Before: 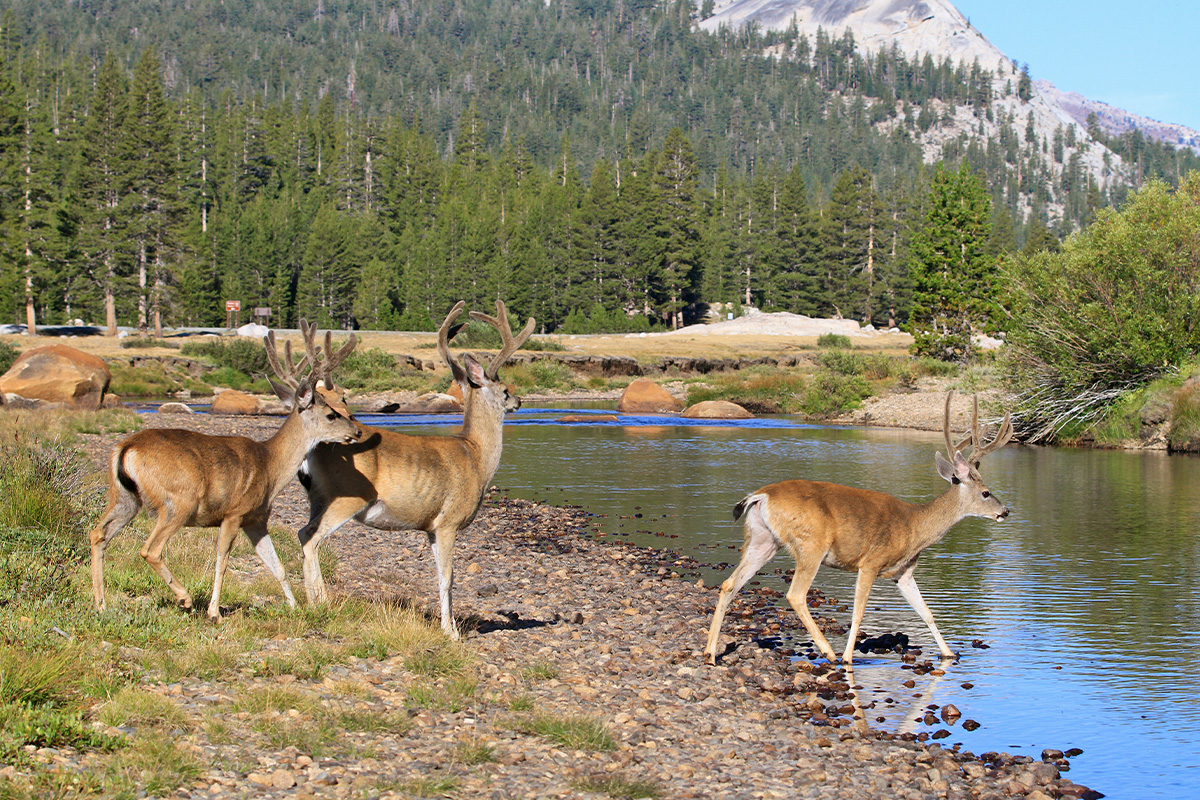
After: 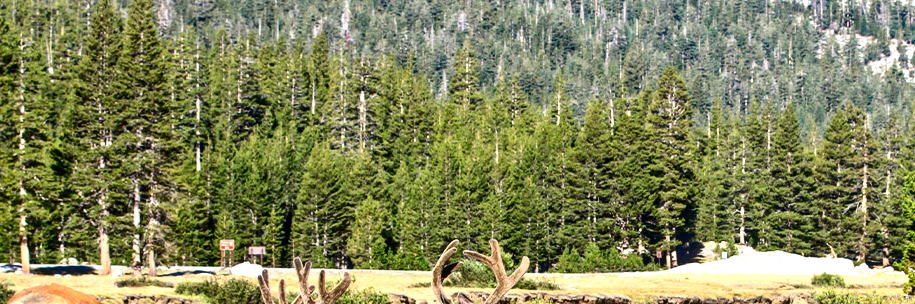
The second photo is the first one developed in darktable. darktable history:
contrast brightness saturation: contrast 0.24, brightness -0.24, saturation 0.14
crop: left 0.579%, top 7.627%, right 23.167%, bottom 54.275%
local contrast: on, module defaults
exposure: exposure 1 EV, compensate highlight preservation false
